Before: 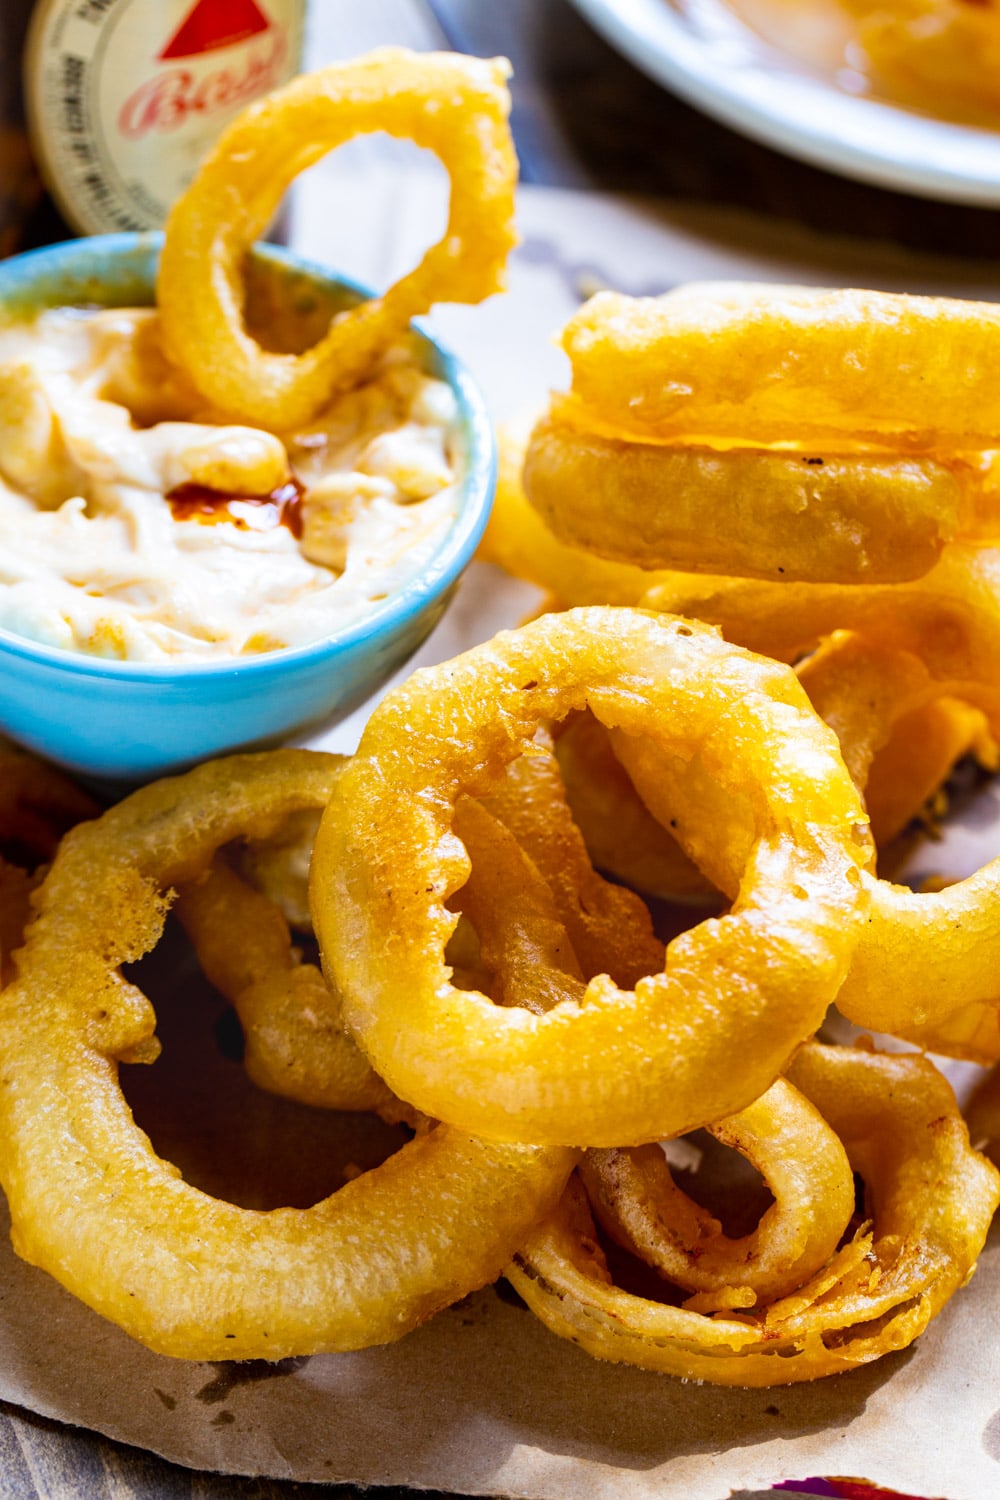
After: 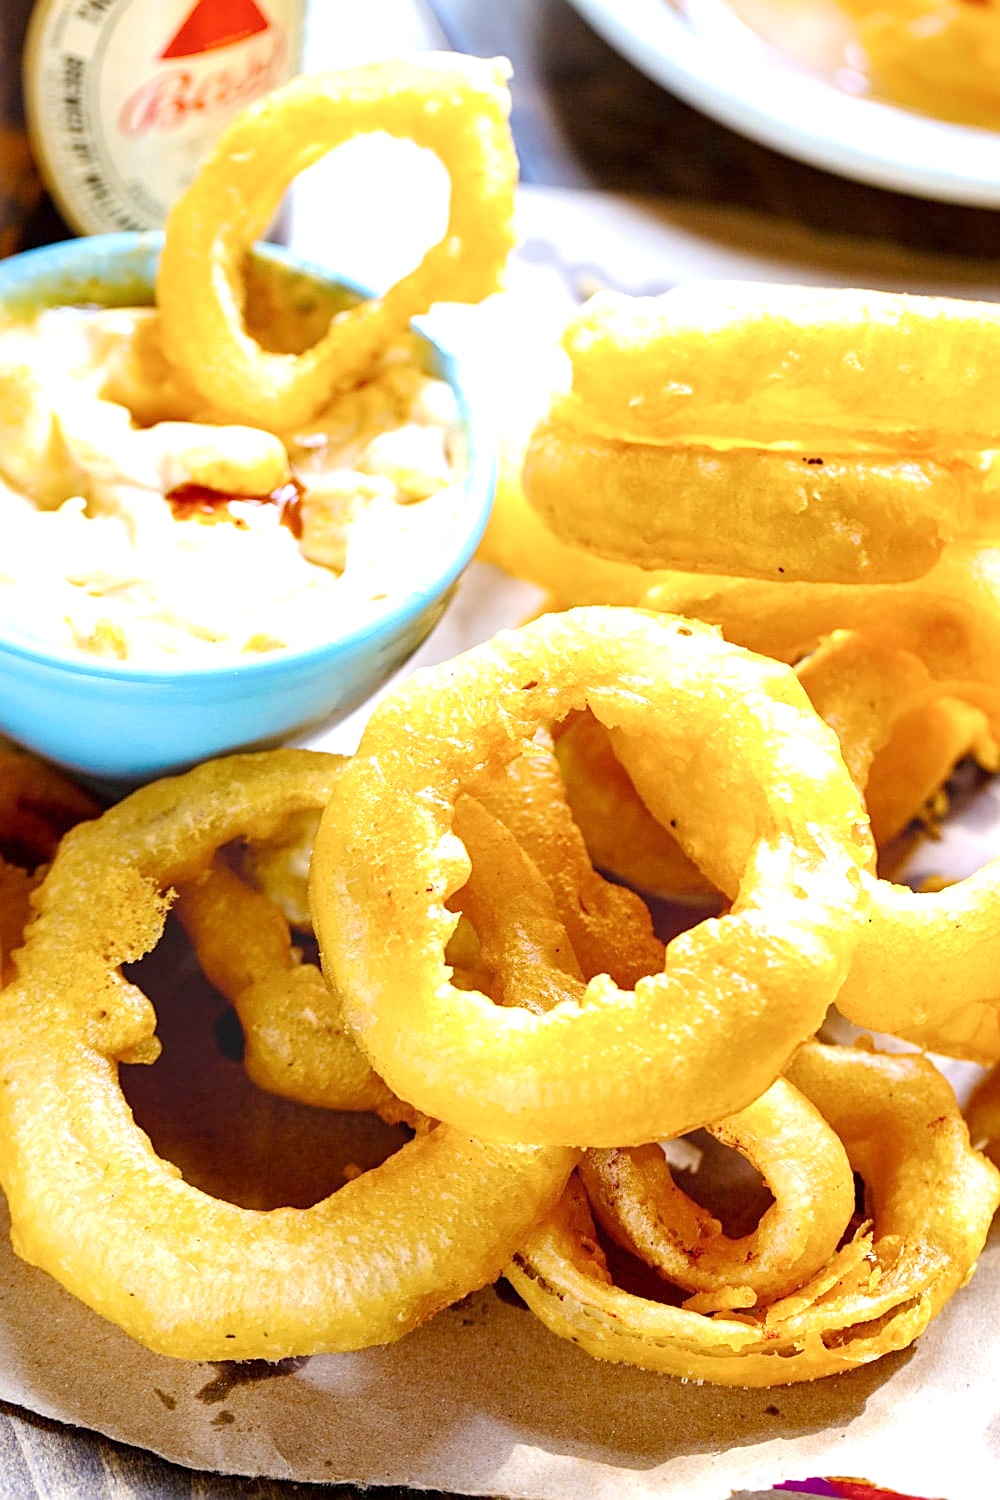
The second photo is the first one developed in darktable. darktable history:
exposure: exposure 0.67 EV, compensate highlight preservation false
base curve: curves: ch0 [(0, 0) (0.158, 0.273) (0.879, 0.895) (1, 1)], preserve colors none
sharpen: on, module defaults
